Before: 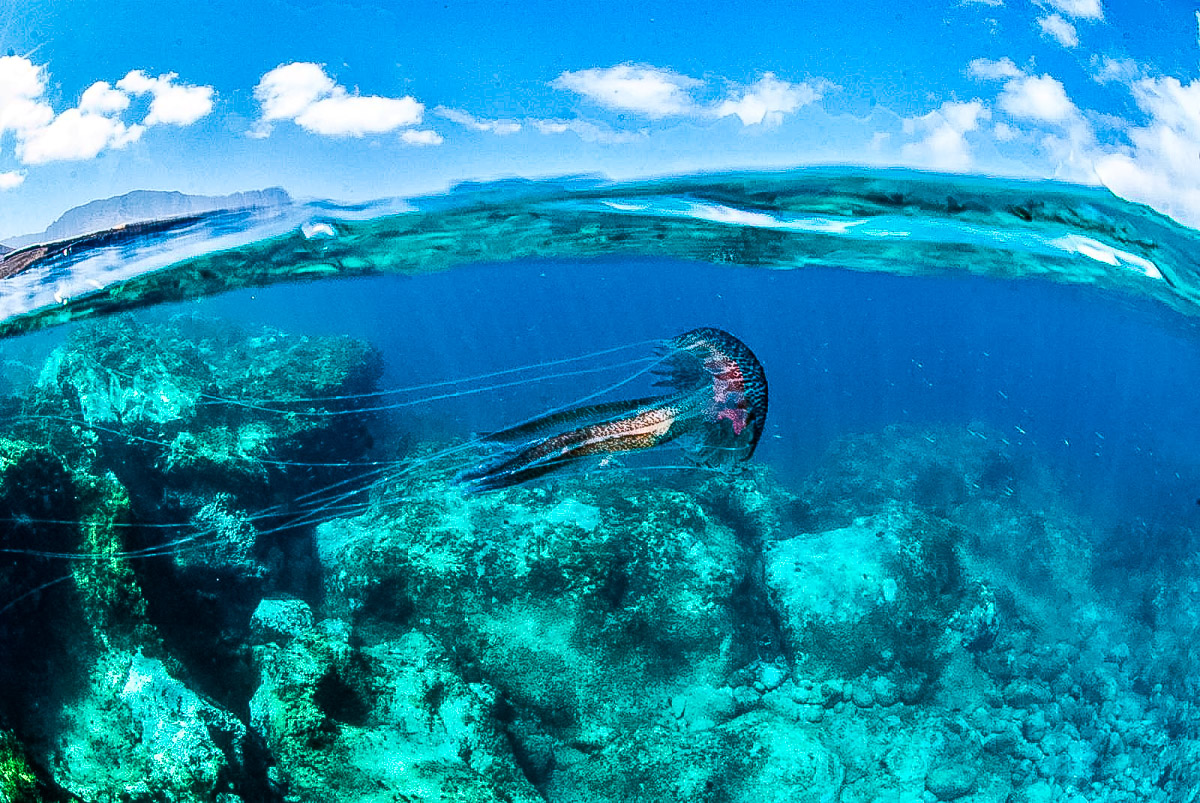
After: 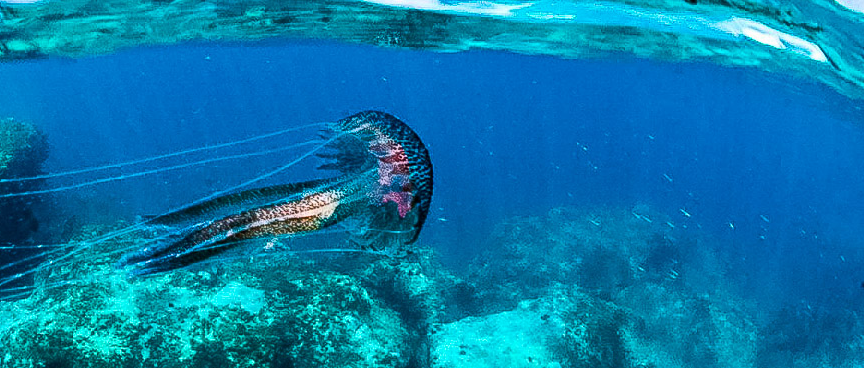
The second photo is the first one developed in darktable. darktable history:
crop and rotate: left 27.938%, top 27.046%, bottom 27.046%
color balance: on, module defaults
color correction: highlights a* -0.137, highlights b* 0.137
